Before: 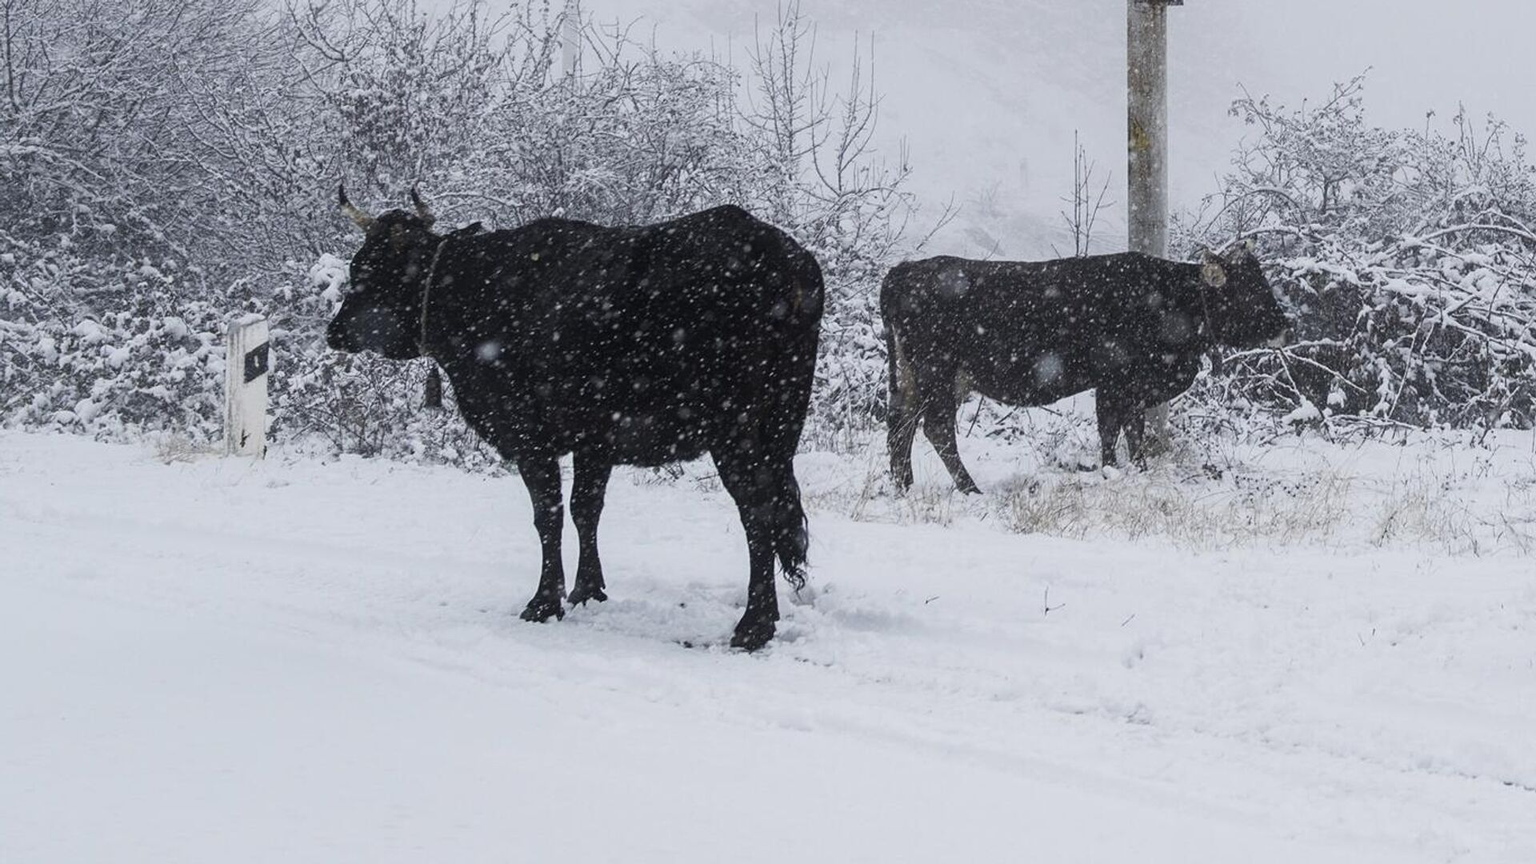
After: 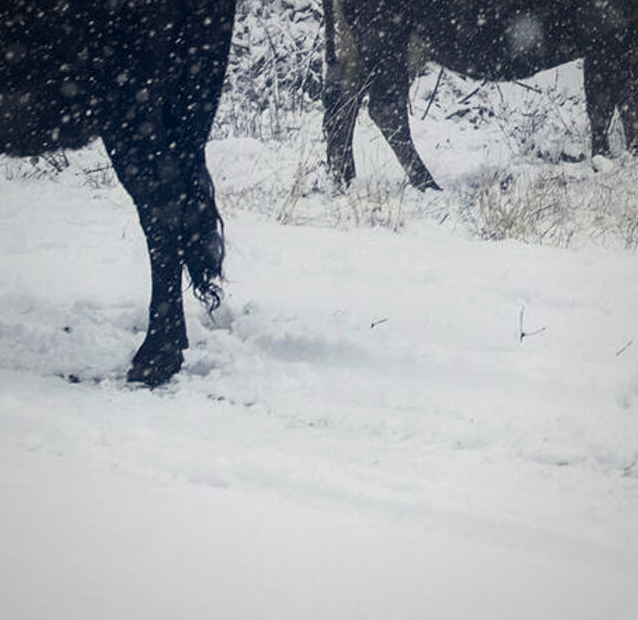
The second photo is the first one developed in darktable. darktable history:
crop: left 40.951%, top 39.621%, right 25.802%, bottom 2.954%
color balance rgb: shadows lift › chroma 1.004%, shadows lift › hue 215.36°, highlights gain › luminance 5.667%, highlights gain › chroma 2.519%, highlights gain › hue 88.01°, global offset › chroma 0.149%, global offset › hue 253.44°, perceptual saturation grading › global saturation 24.947%
exposure: black level correction 0.001, compensate highlight preservation false
vignetting: fall-off start 67.39%, fall-off radius 68.41%, brightness -0.278, automatic ratio true, unbound false
